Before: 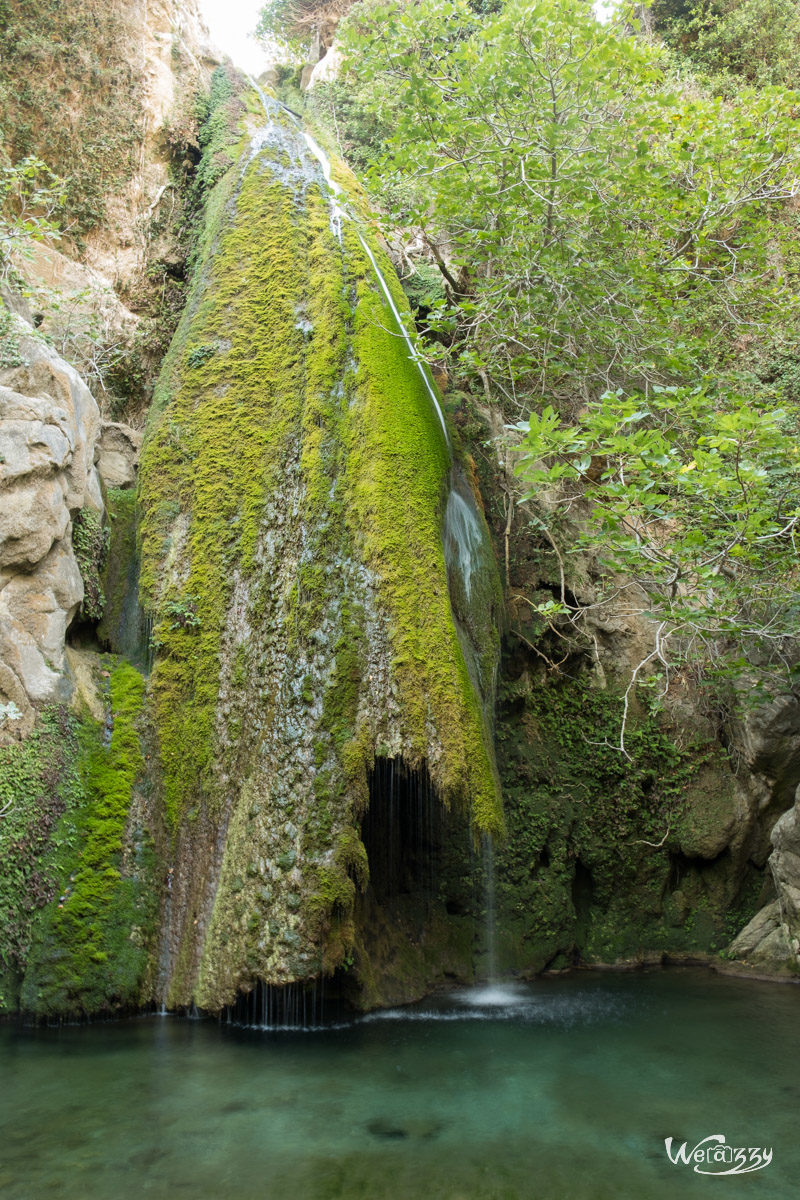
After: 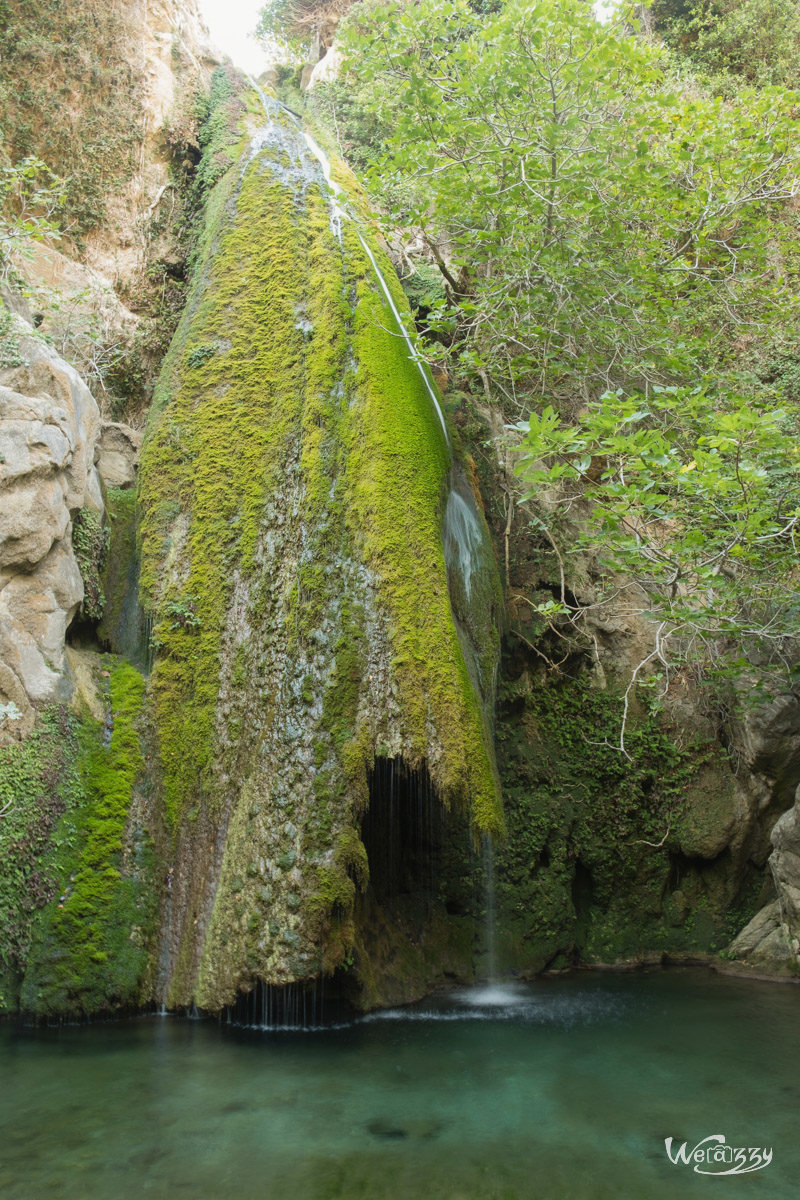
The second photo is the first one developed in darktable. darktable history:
contrast equalizer: octaves 7, y [[0.6 ×6], [0.55 ×6], [0 ×6], [0 ×6], [0 ×6]], mix -0.3
